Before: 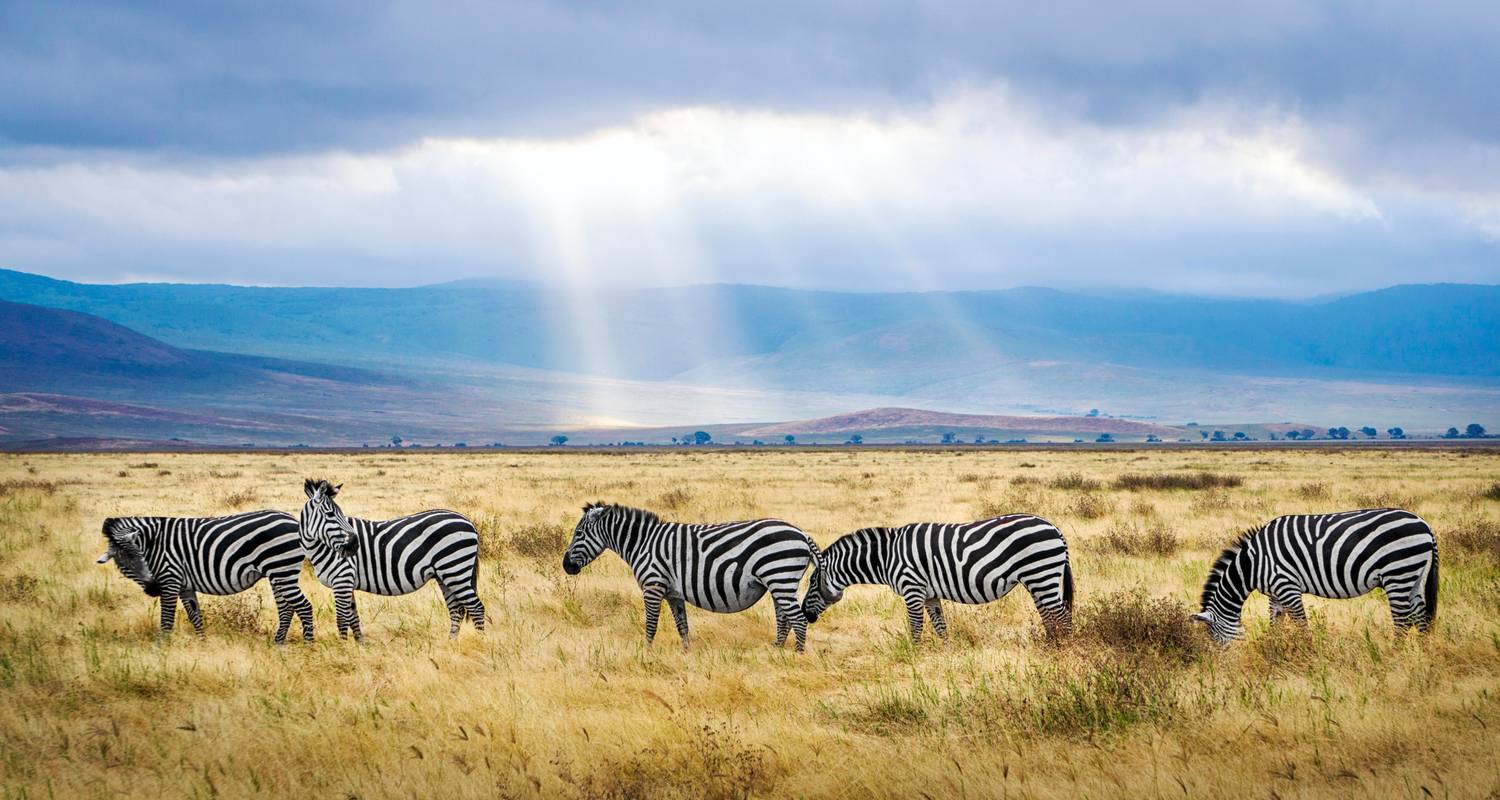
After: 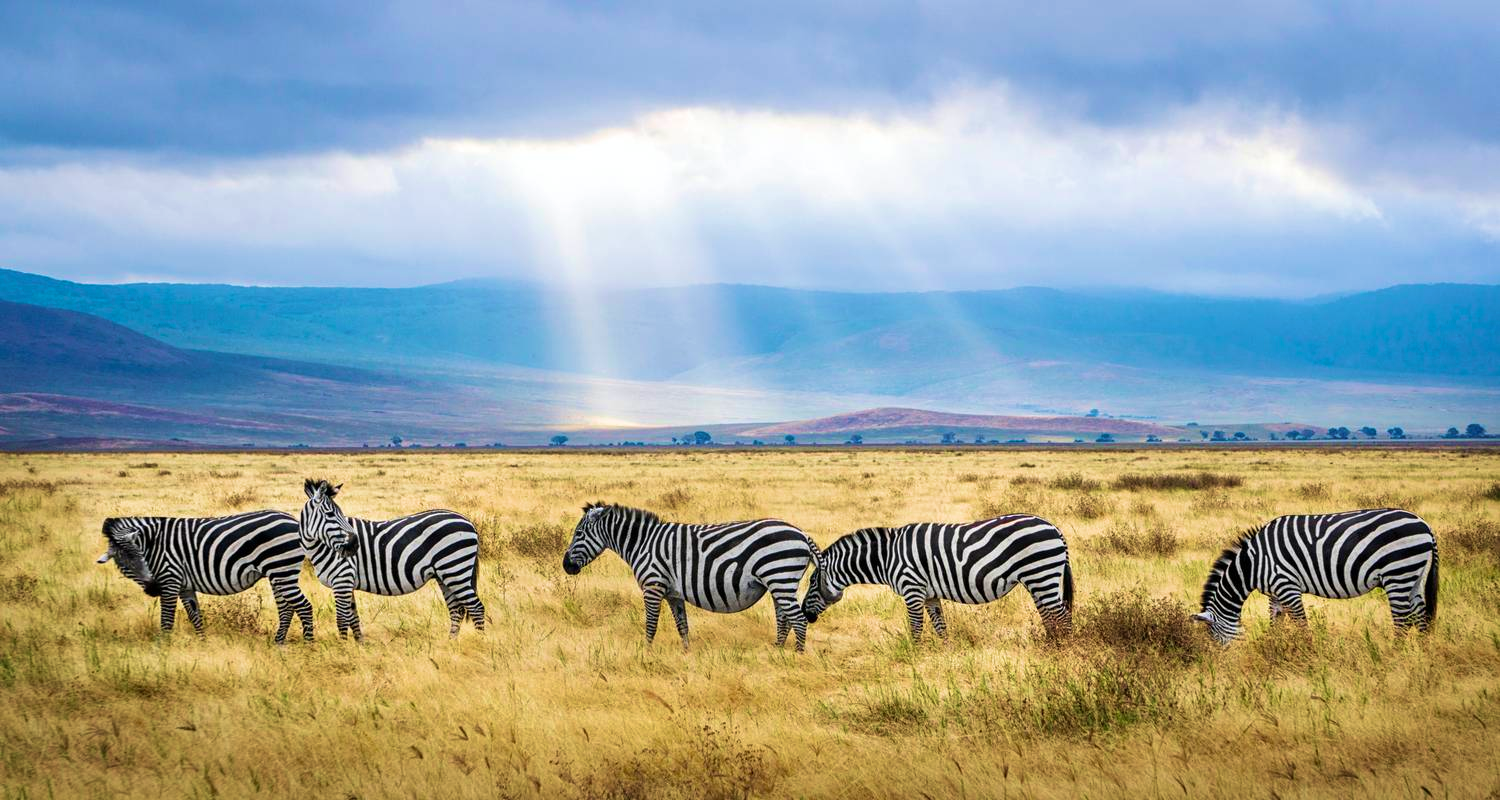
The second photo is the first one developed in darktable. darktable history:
velvia: strength 44.7%
